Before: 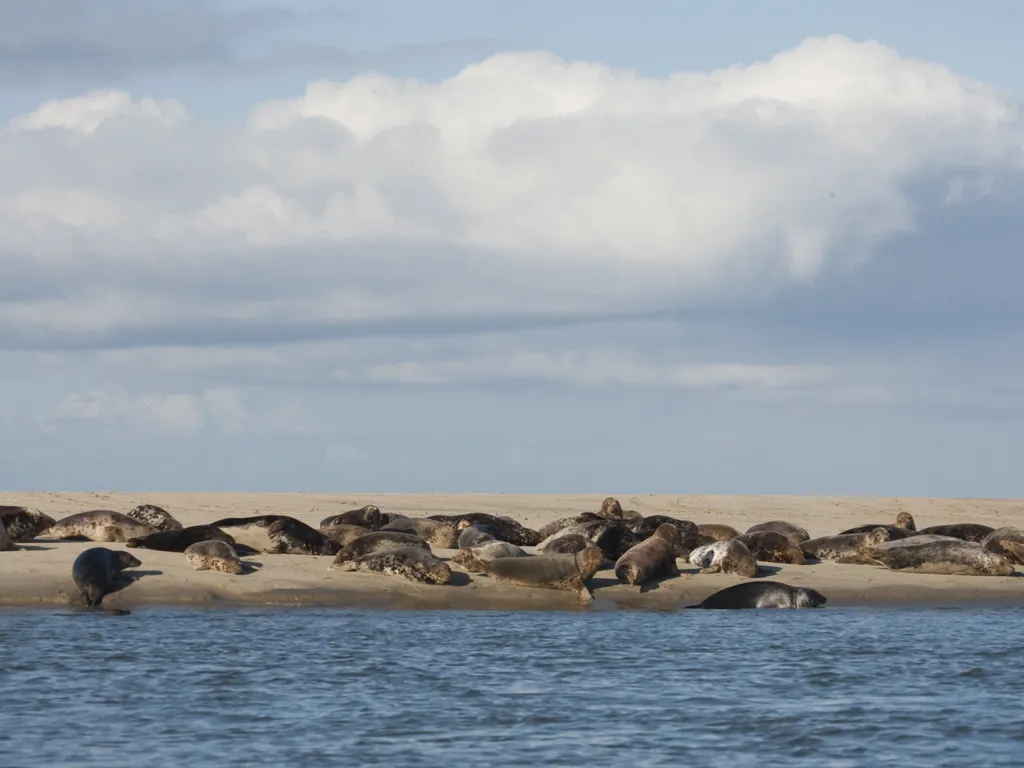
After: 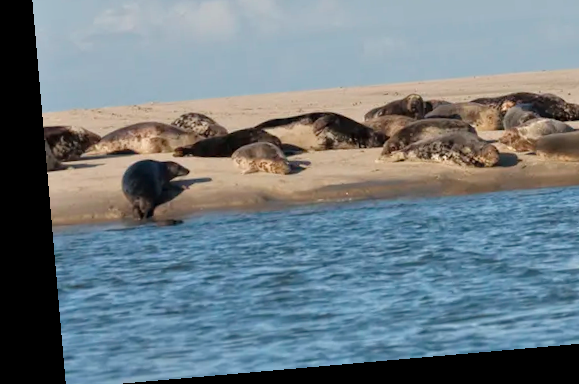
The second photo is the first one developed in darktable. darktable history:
local contrast: highlights 100%, shadows 100%, detail 120%, midtone range 0.2
tone equalizer: -8 EV 0.001 EV, -7 EV -0.004 EV, -6 EV 0.009 EV, -5 EV 0.032 EV, -4 EV 0.276 EV, -3 EV 0.644 EV, -2 EV 0.584 EV, -1 EV 0.187 EV, +0 EV 0.024 EV
rotate and perspective: rotation -4.98°, automatic cropping off
crop and rotate: top 54.778%, right 46.61%, bottom 0.159%
